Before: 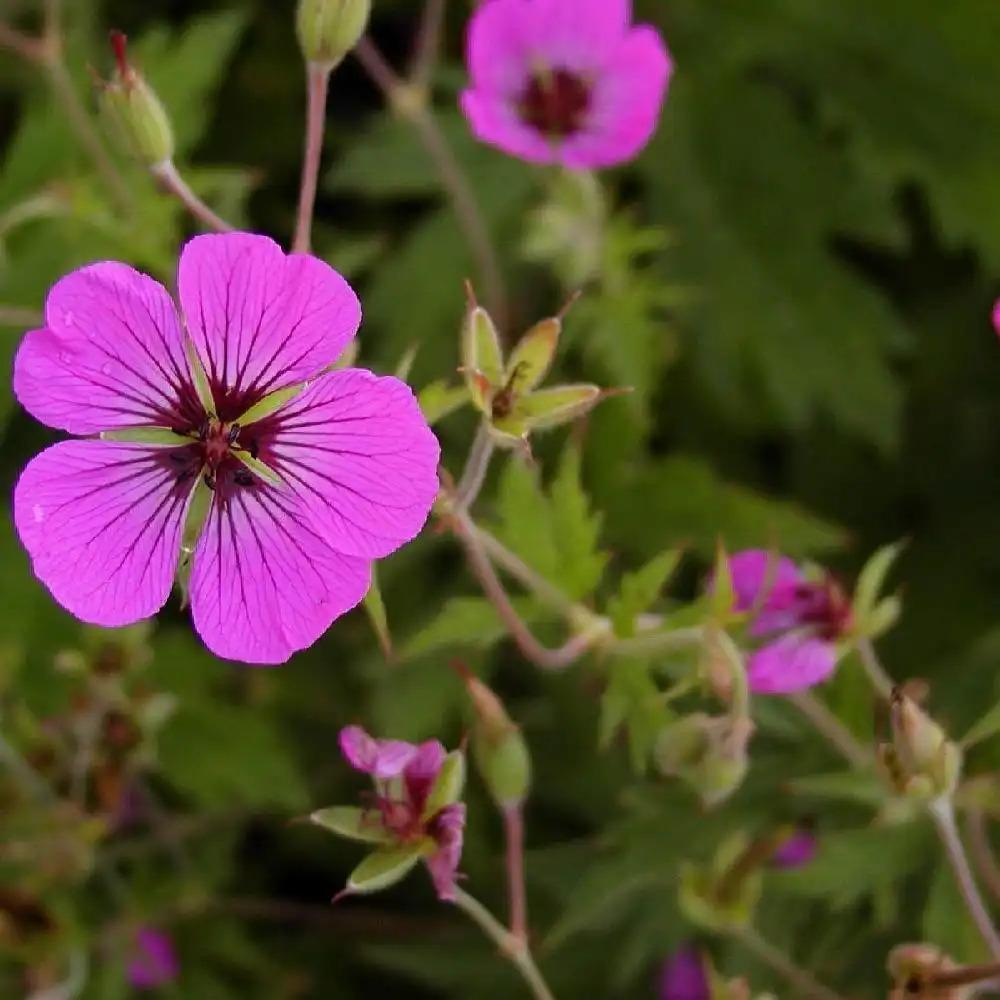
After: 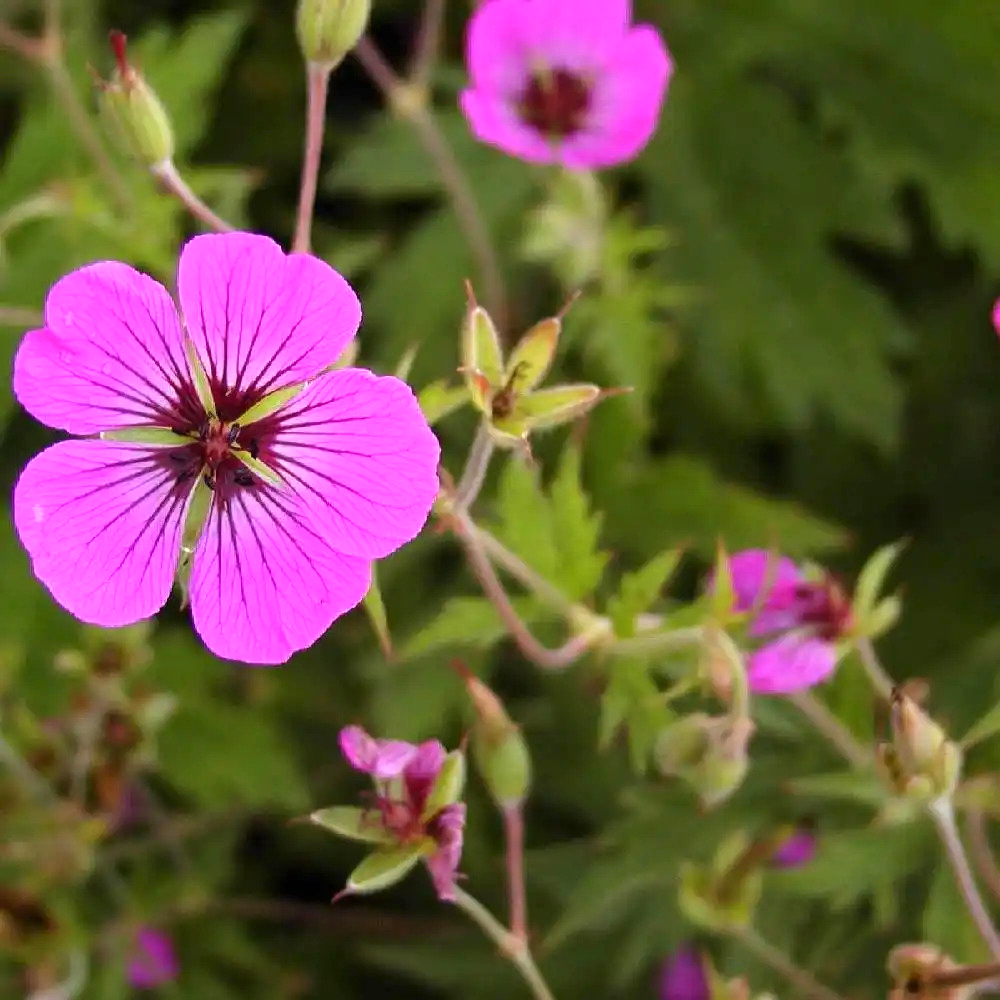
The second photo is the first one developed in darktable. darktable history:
exposure: black level correction 0, exposure 0.68 EV, compensate highlight preservation false
